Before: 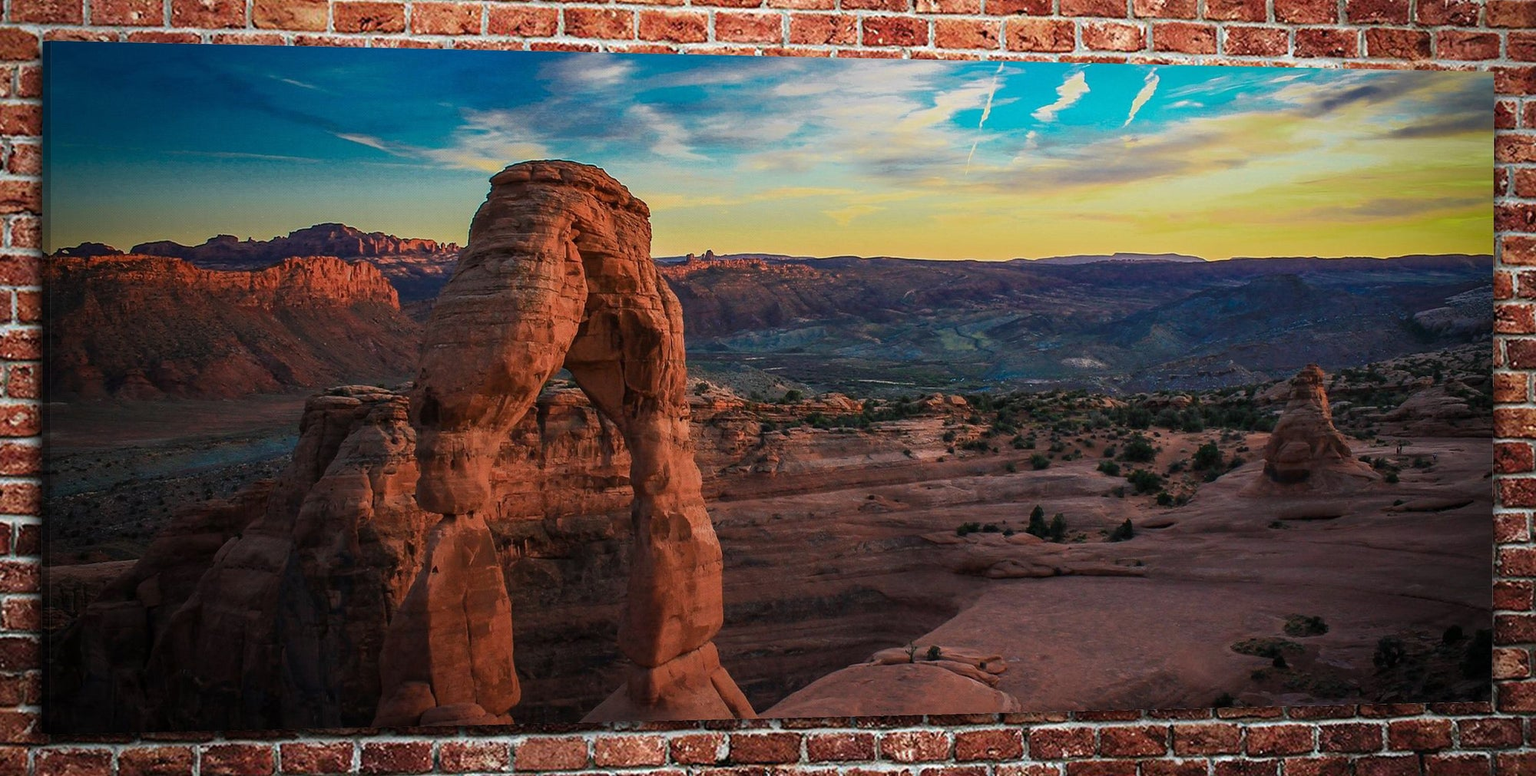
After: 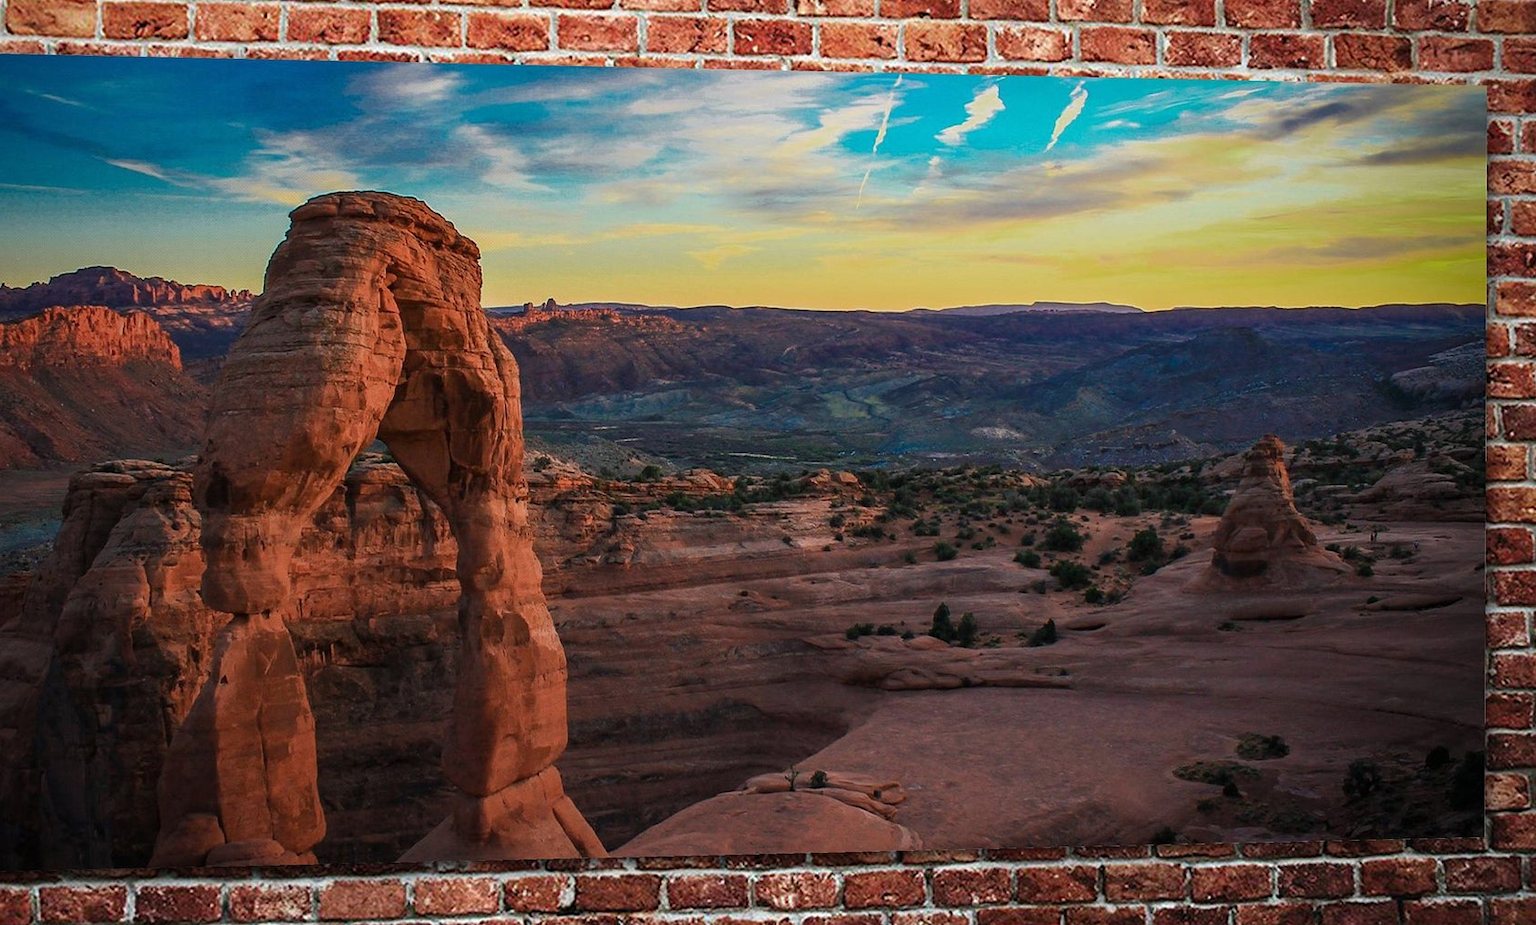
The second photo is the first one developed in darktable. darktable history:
white balance: emerald 1
crop: left 16.145%
